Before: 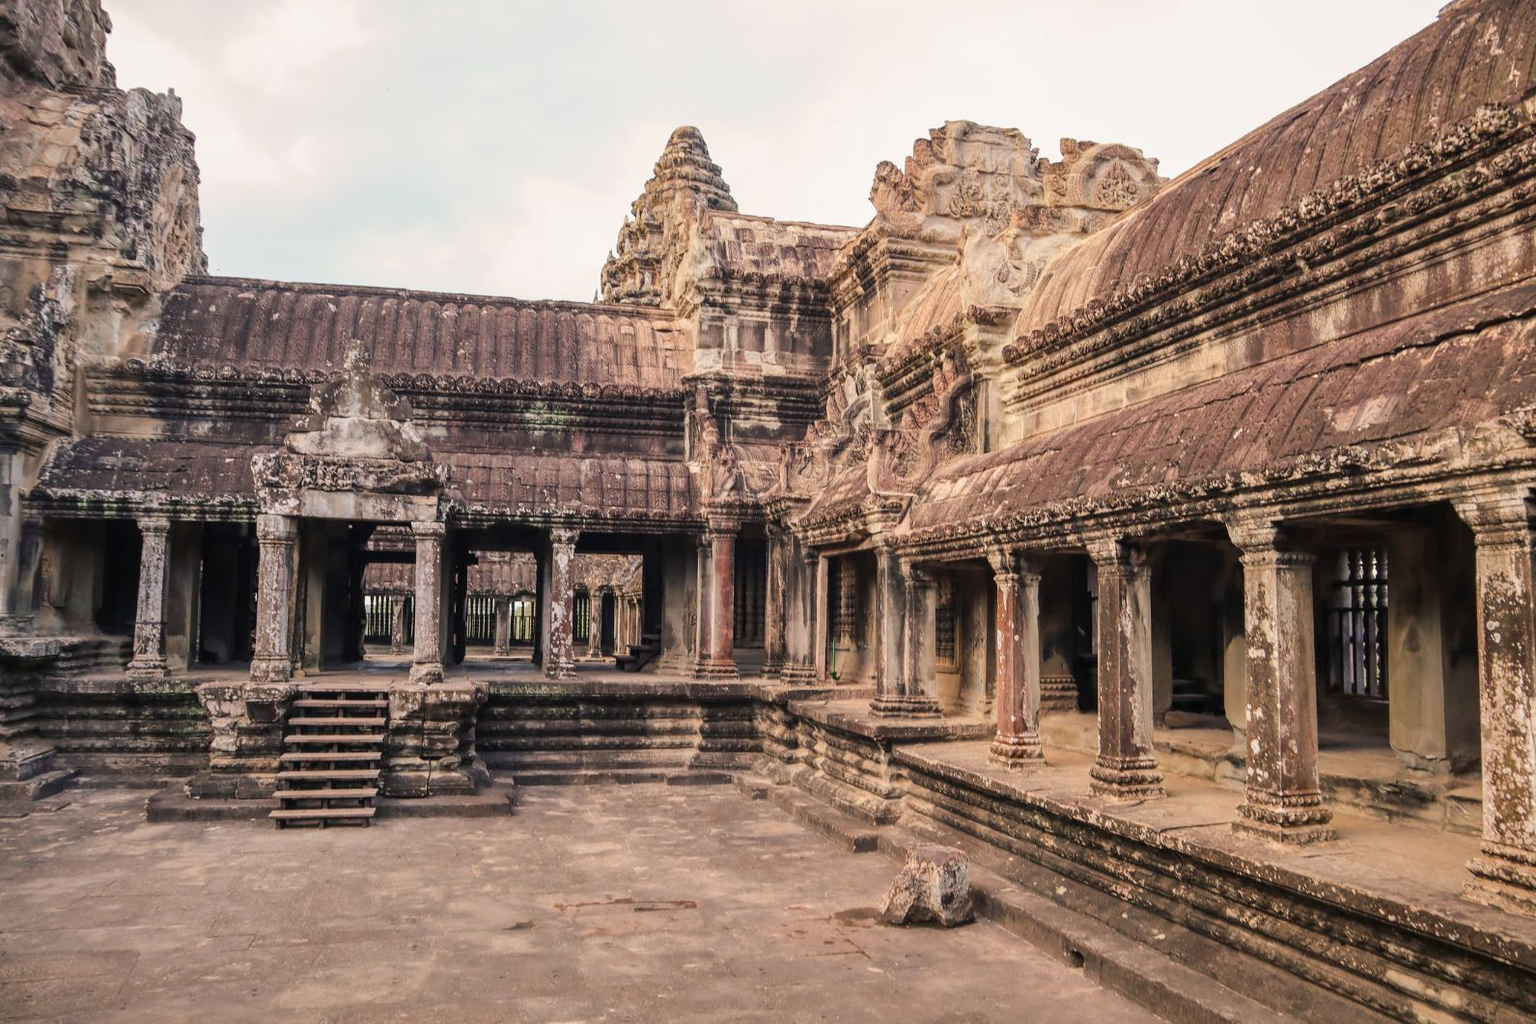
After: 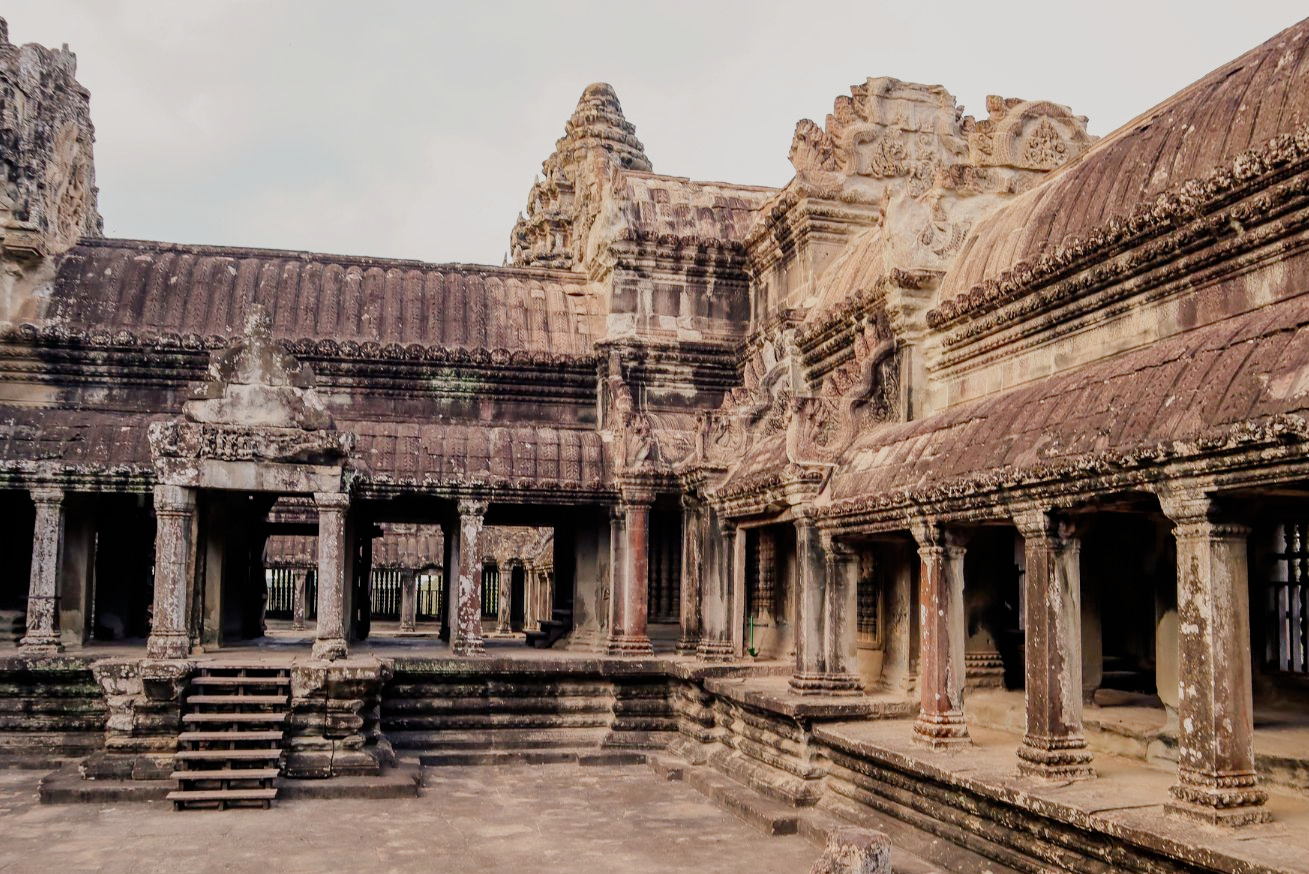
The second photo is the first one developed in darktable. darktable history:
crop and rotate: left 7.086%, top 4.535%, right 10.594%, bottom 13.082%
filmic rgb: black relative exposure -7.89 EV, white relative exposure 4.16 EV, hardness 4.03, latitude 51.74%, contrast 1.013, shadows ↔ highlights balance 5.87%, add noise in highlights 0.001, preserve chrominance no, color science v3 (2019), use custom middle-gray values true, contrast in highlights soft
